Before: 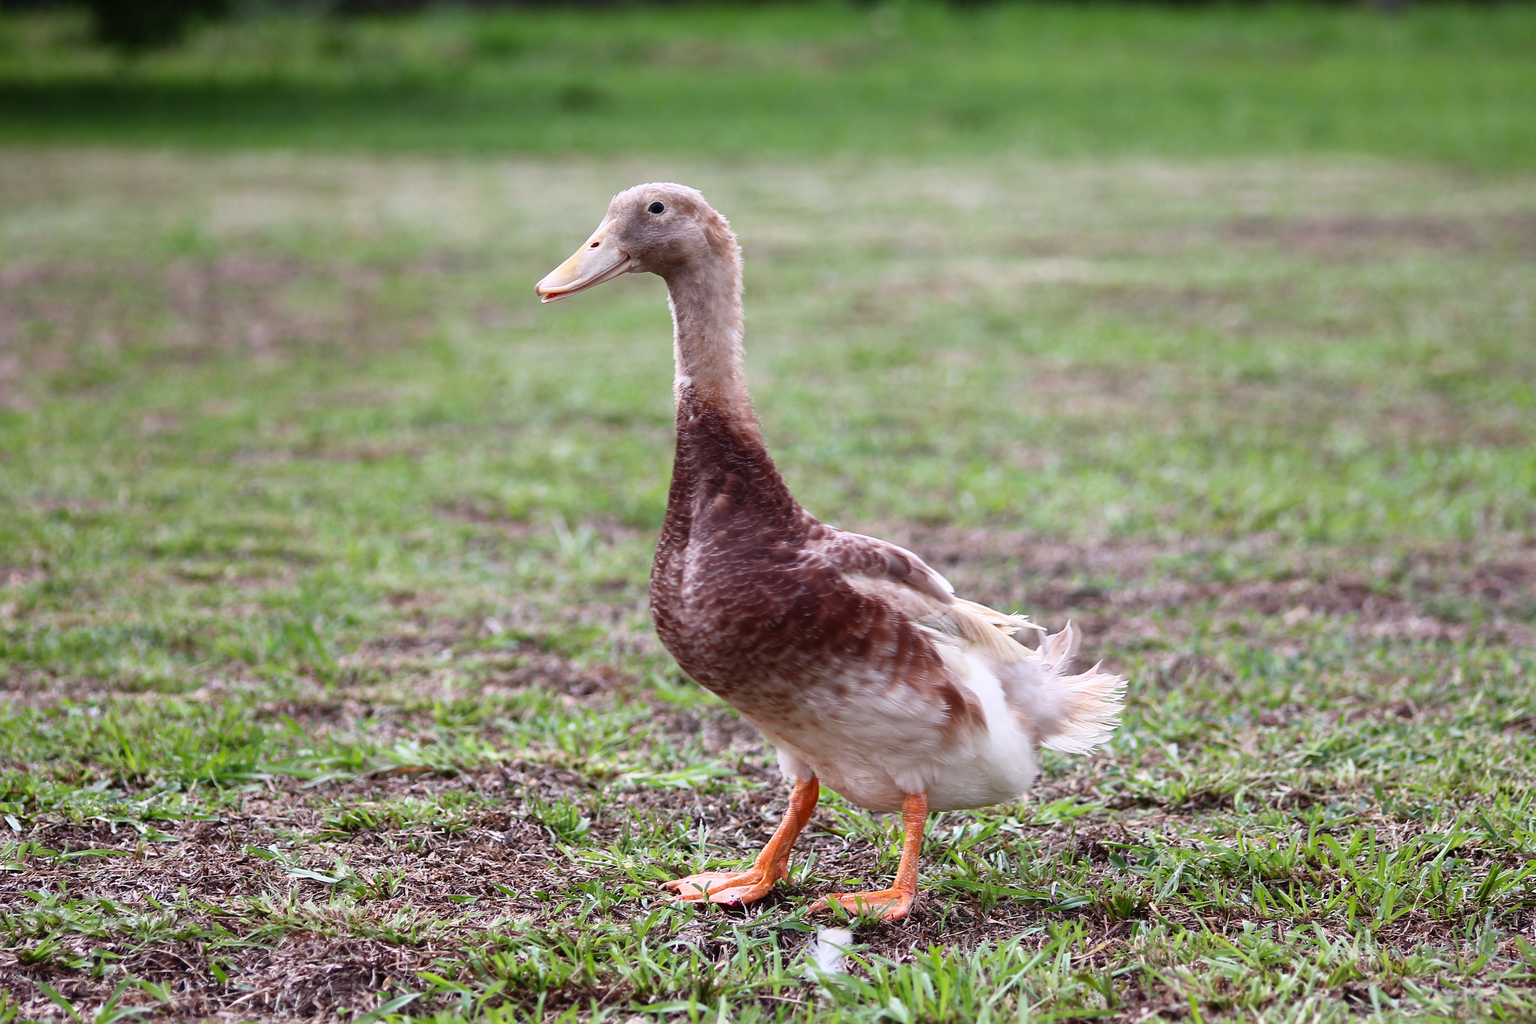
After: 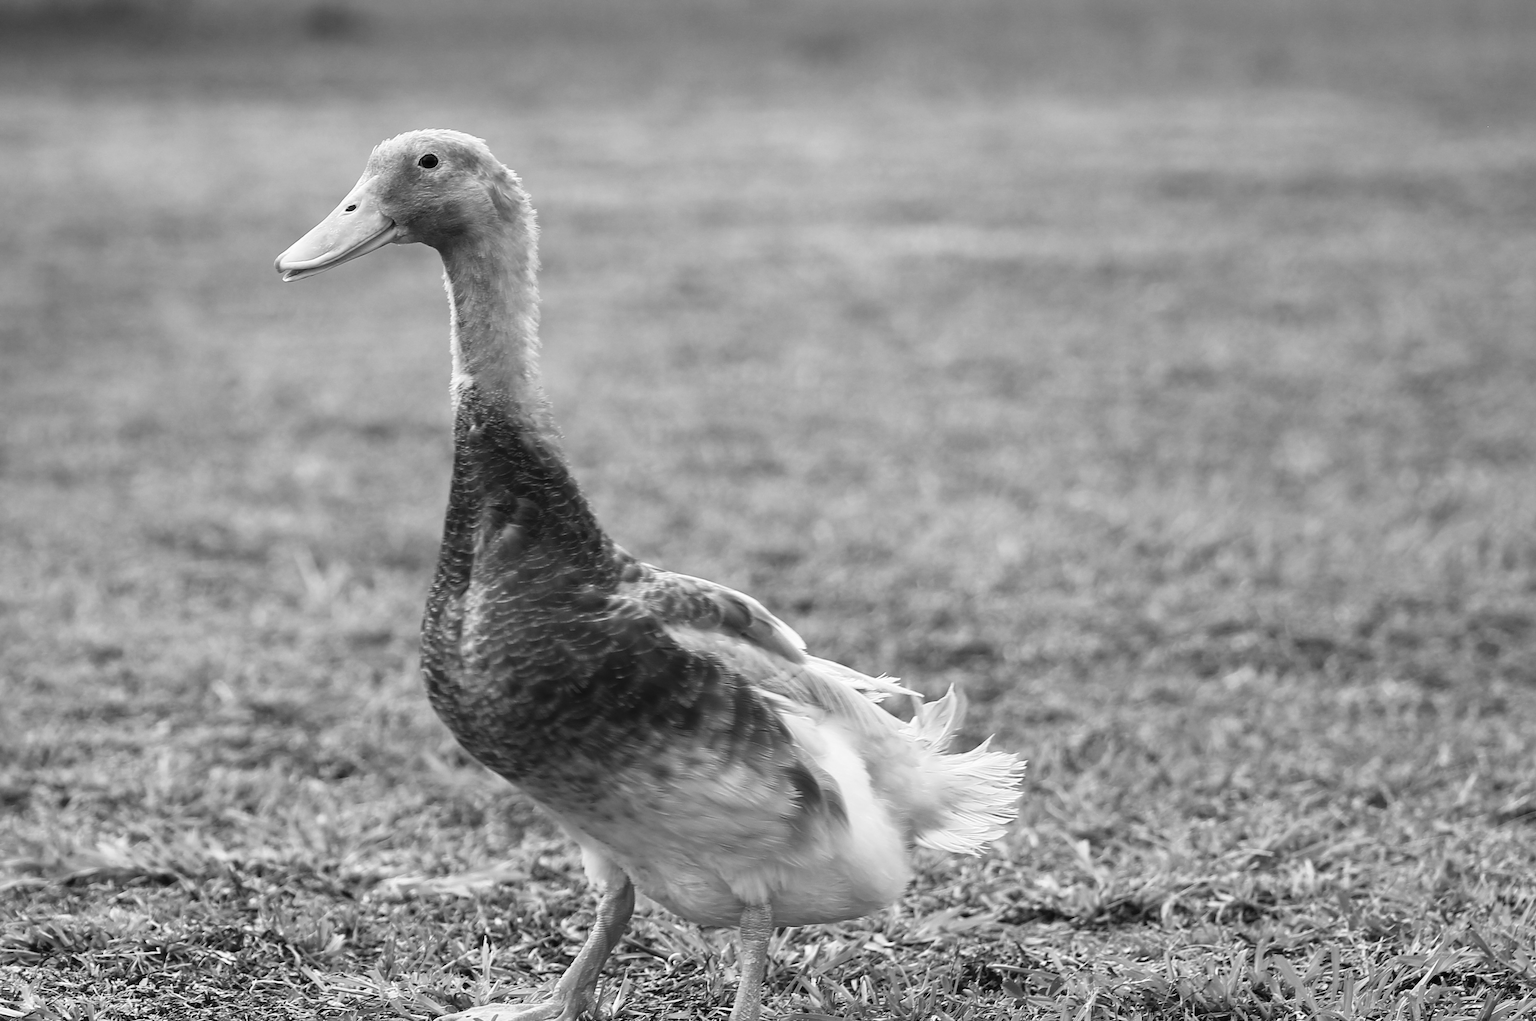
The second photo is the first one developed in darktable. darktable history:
crop and rotate: left 20.74%, top 7.912%, right 0.375%, bottom 13.378%
contrast brightness saturation: saturation -1
